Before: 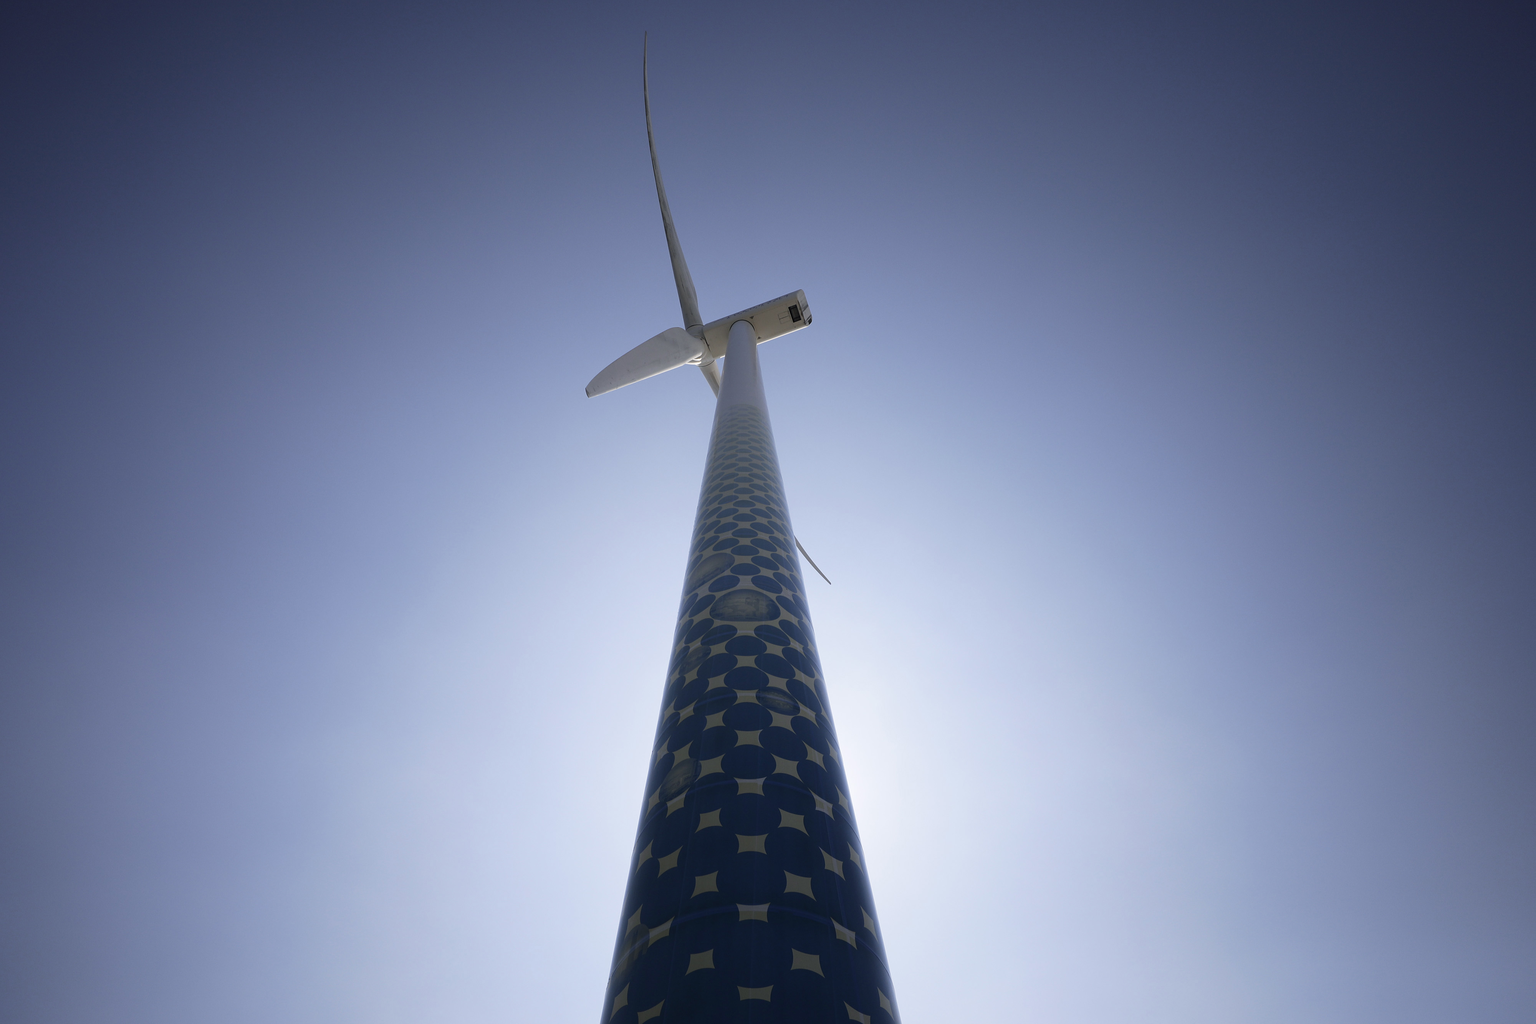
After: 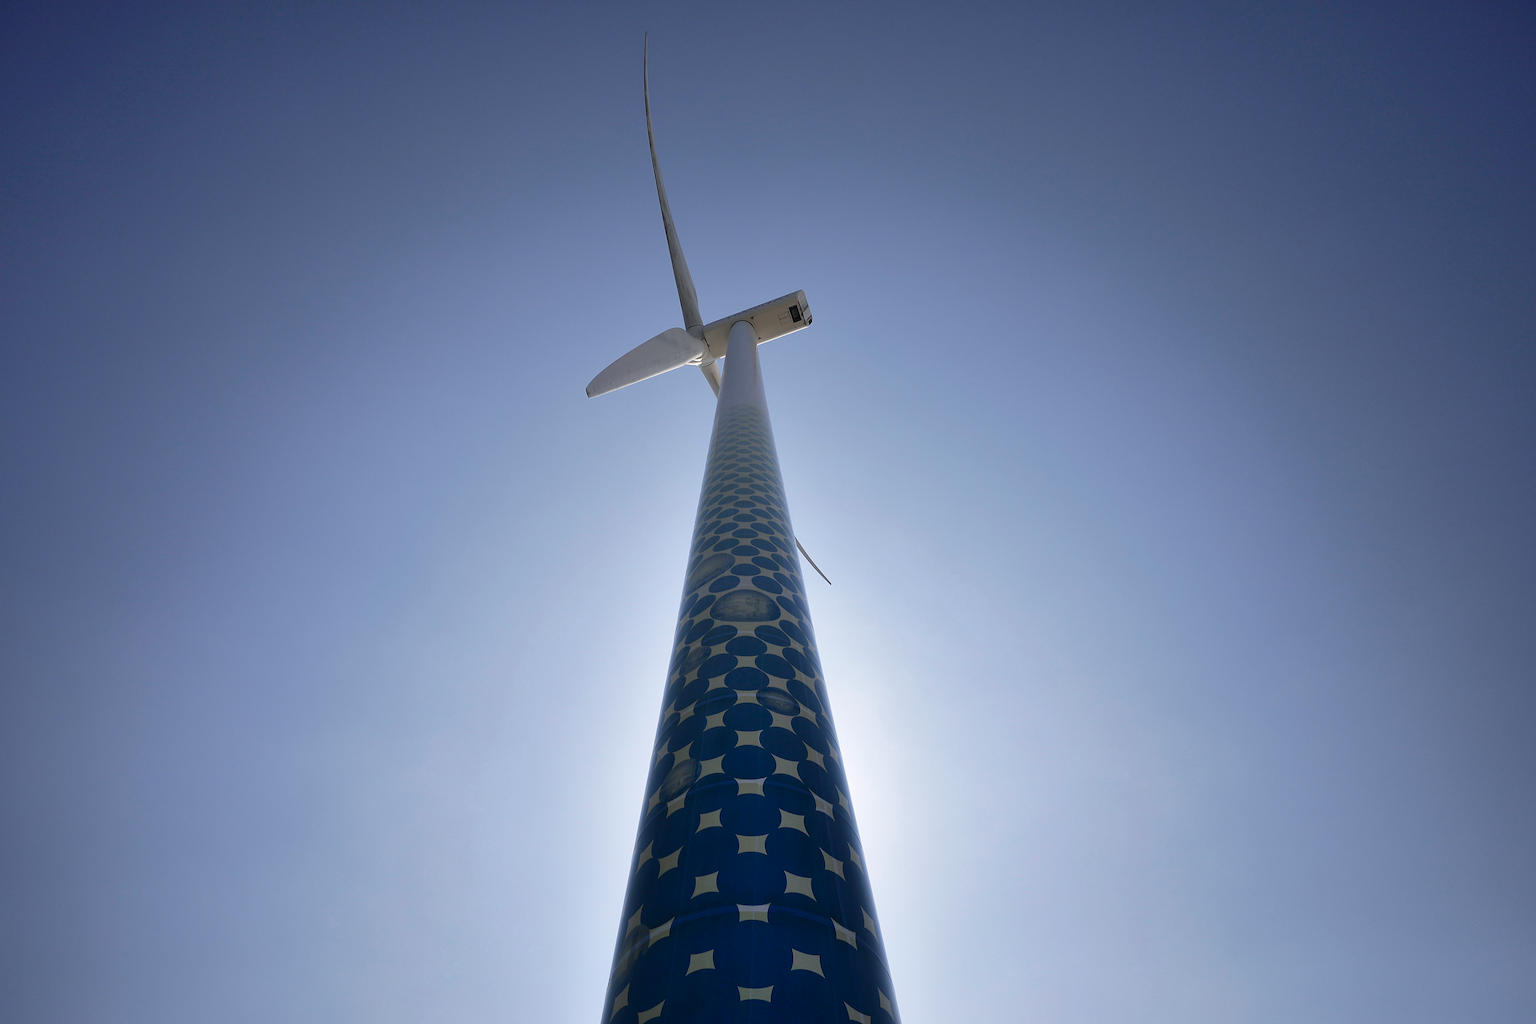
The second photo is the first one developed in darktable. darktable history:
sharpen: radius 1.037
shadows and highlights: white point adjustment 0.027, soften with gaussian
